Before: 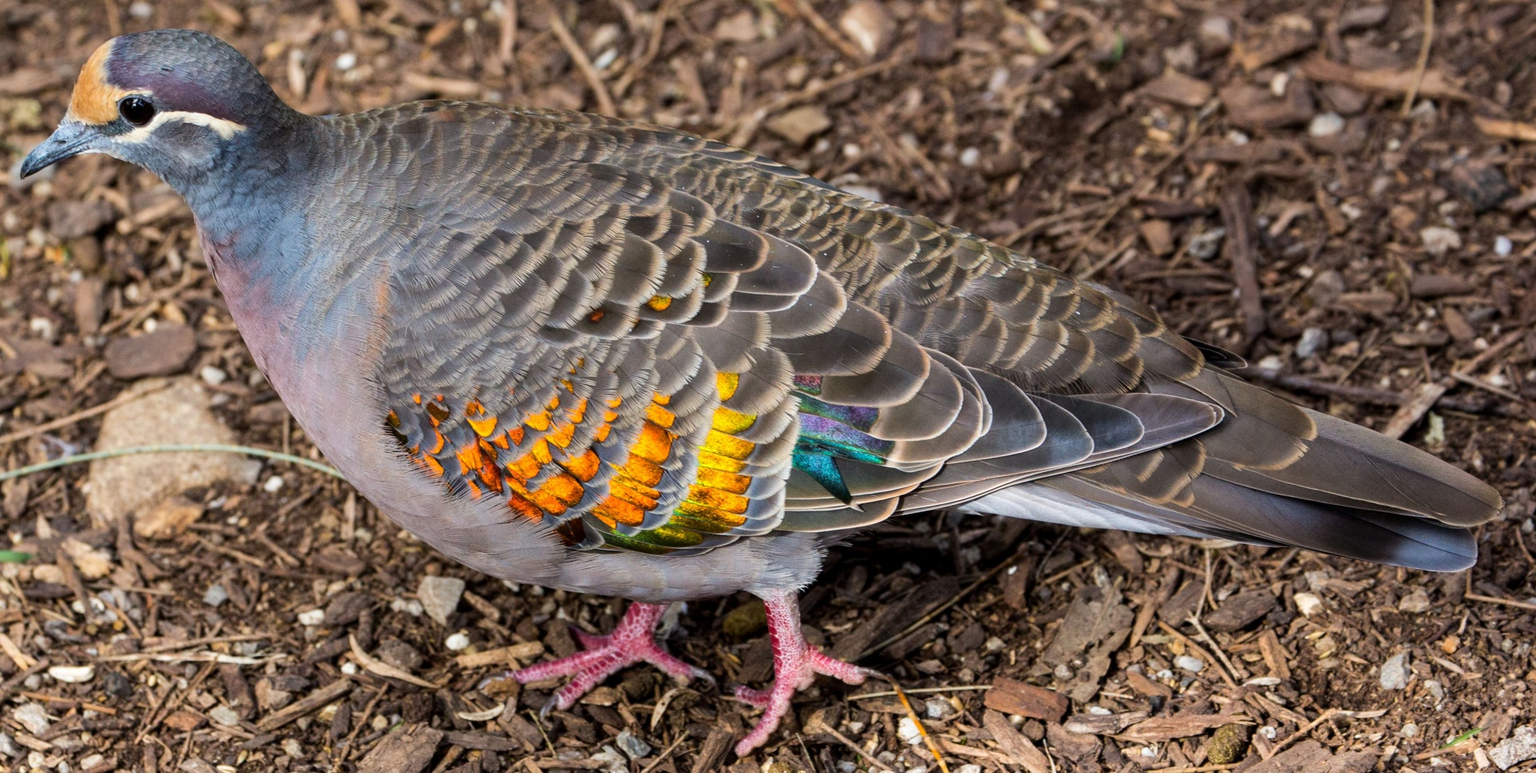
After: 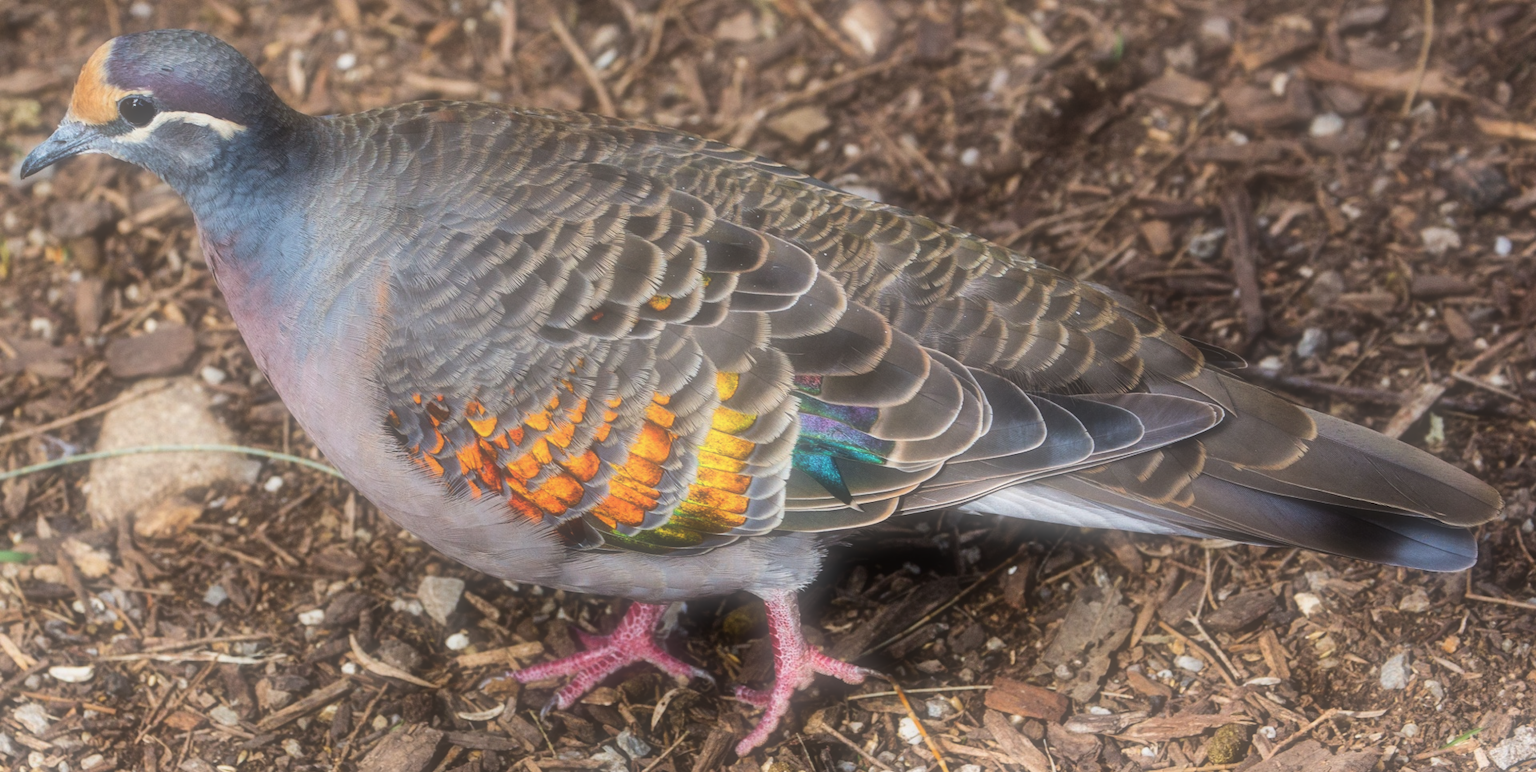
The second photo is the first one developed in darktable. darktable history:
levels: levels [0, 0.492, 0.984]
soften: size 60.24%, saturation 65.46%, brightness 0.506 EV, mix 25.7%
